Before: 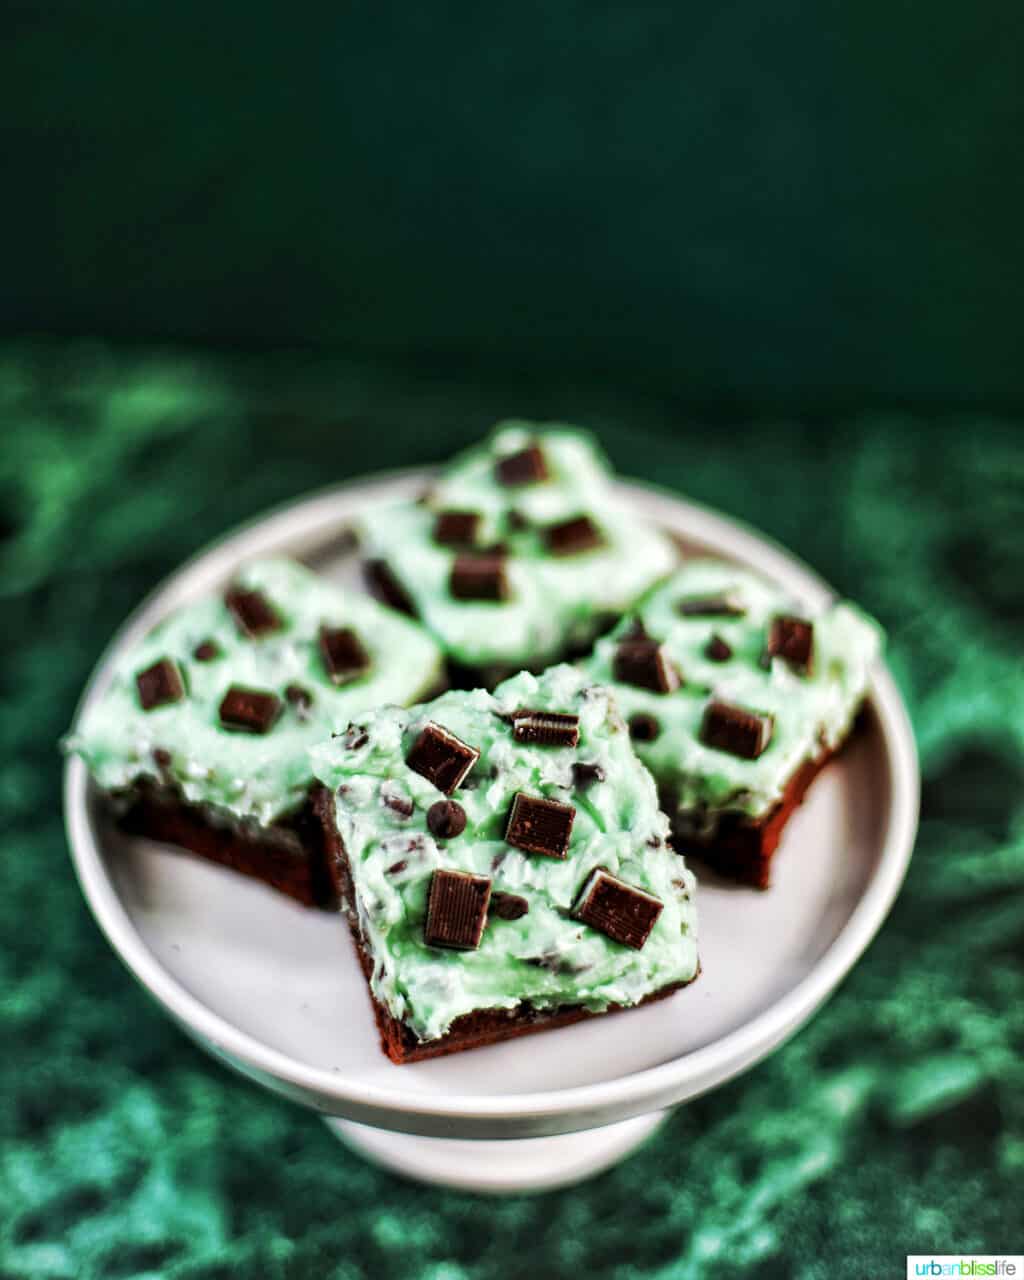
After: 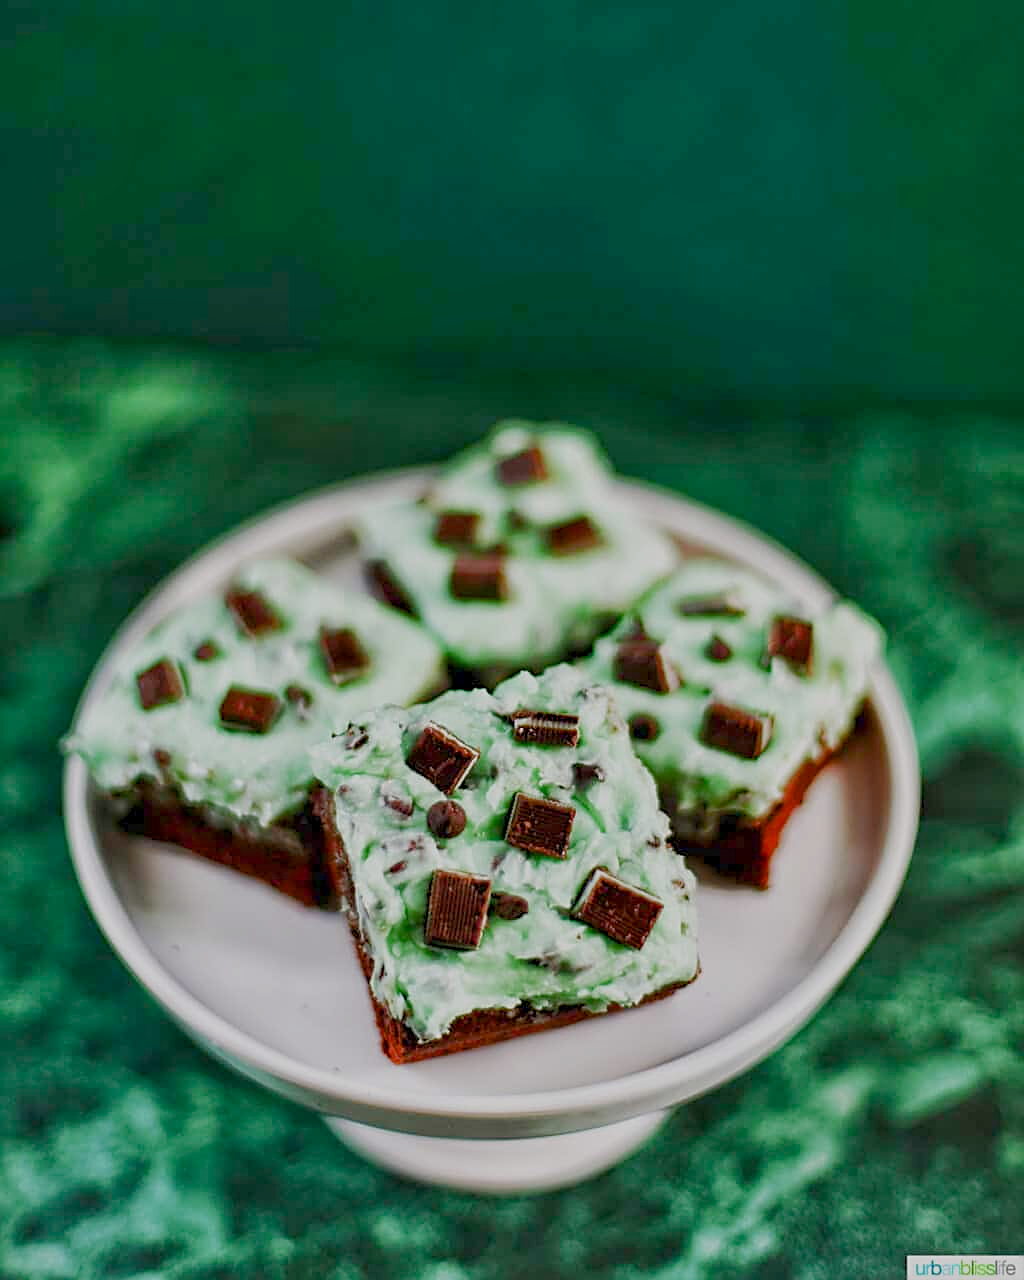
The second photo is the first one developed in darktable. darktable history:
shadows and highlights: low approximation 0.01, soften with gaussian
color balance rgb: shadows lift › chroma 1%, shadows lift › hue 113°, highlights gain › chroma 0.2%, highlights gain › hue 333°, perceptual saturation grading › global saturation 20%, perceptual saturation grading › highlights -50%, perceptual saturation grading › shadows 25%, contrast -30%
exposure: exposure -0.01 EV, compensate highlight preservation false
sharpen: on, module defaults
